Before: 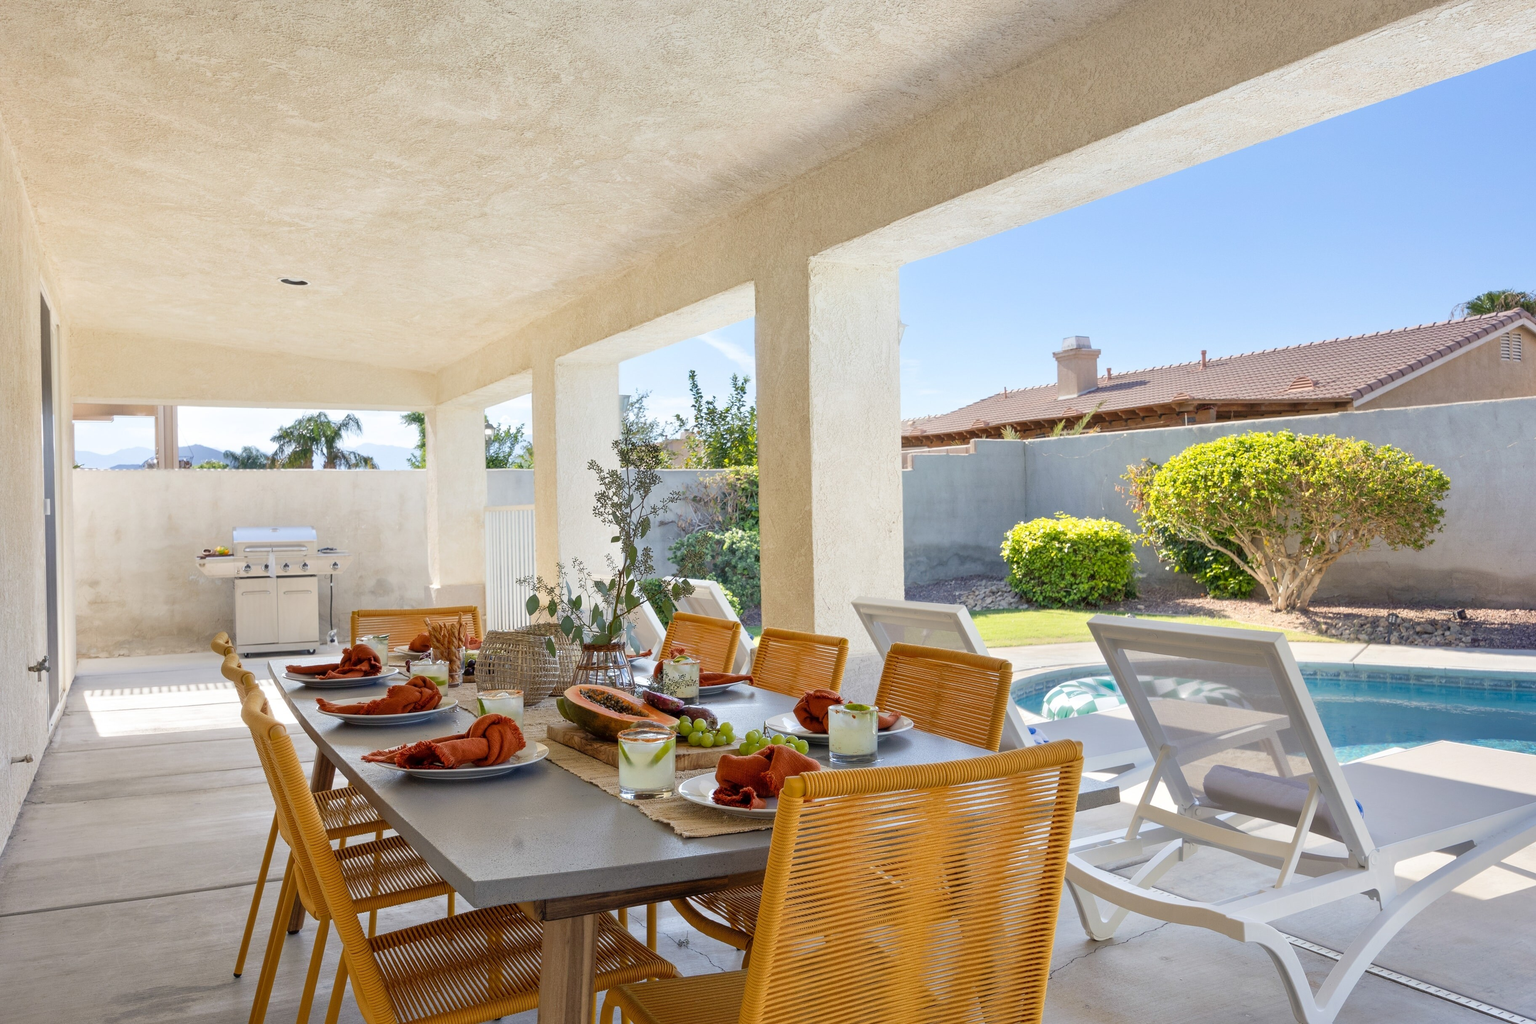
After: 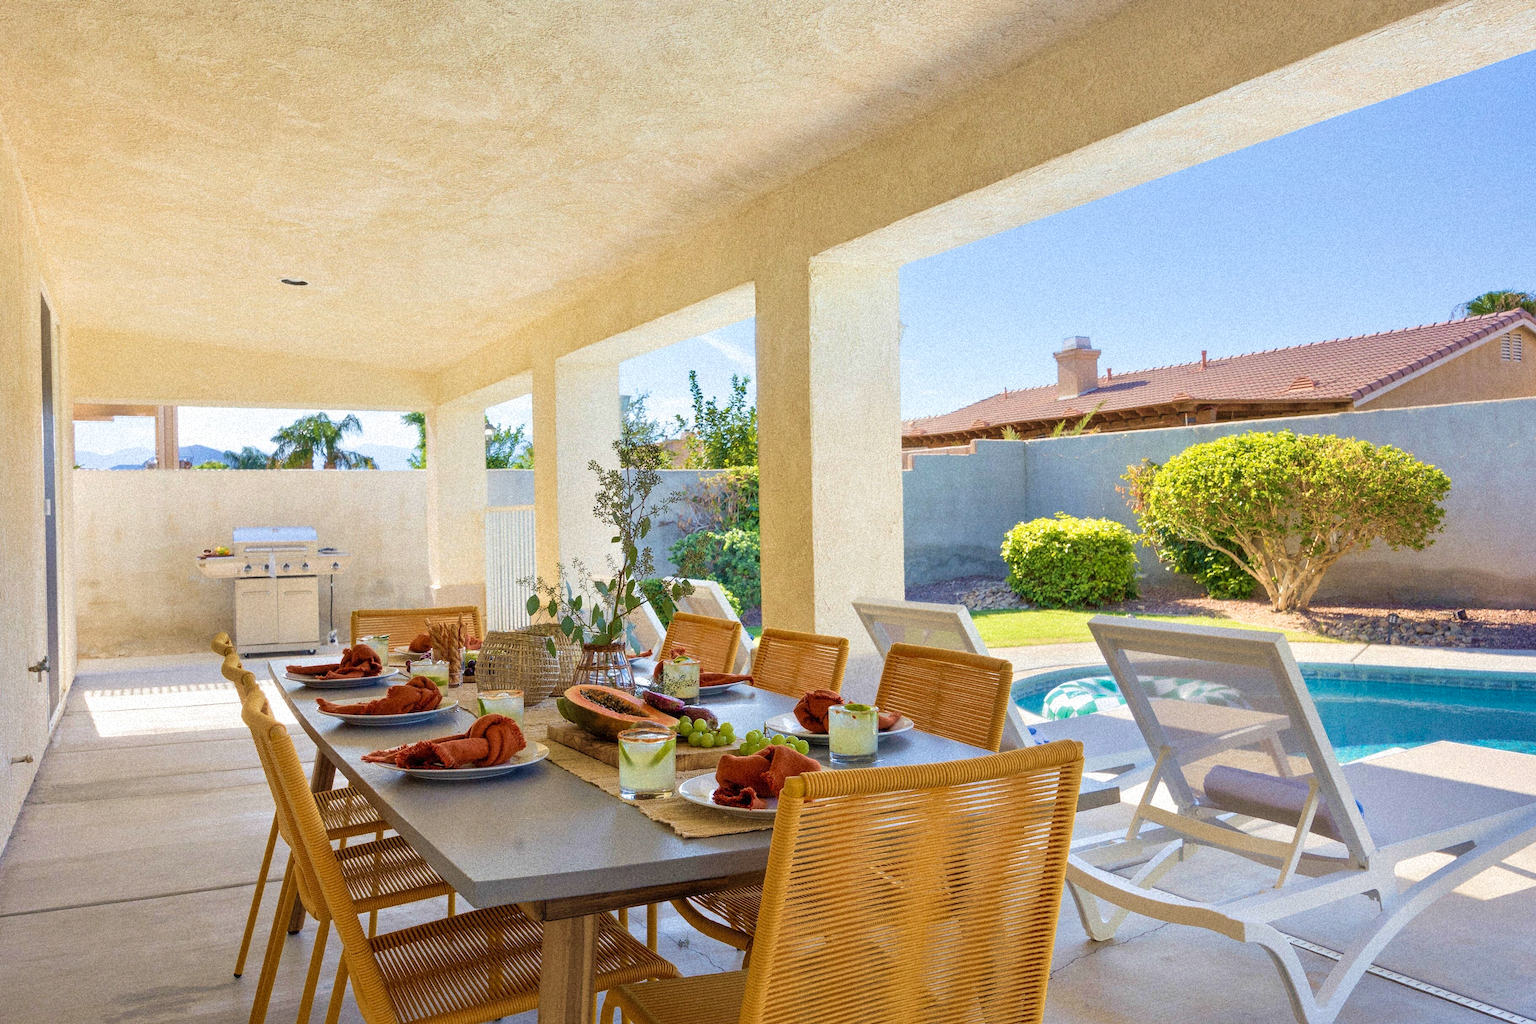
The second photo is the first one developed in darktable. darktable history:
grain: strength 35%, mid-tones bias 0%
velvia: strength 67.07%, mid-tones bias 0.972
